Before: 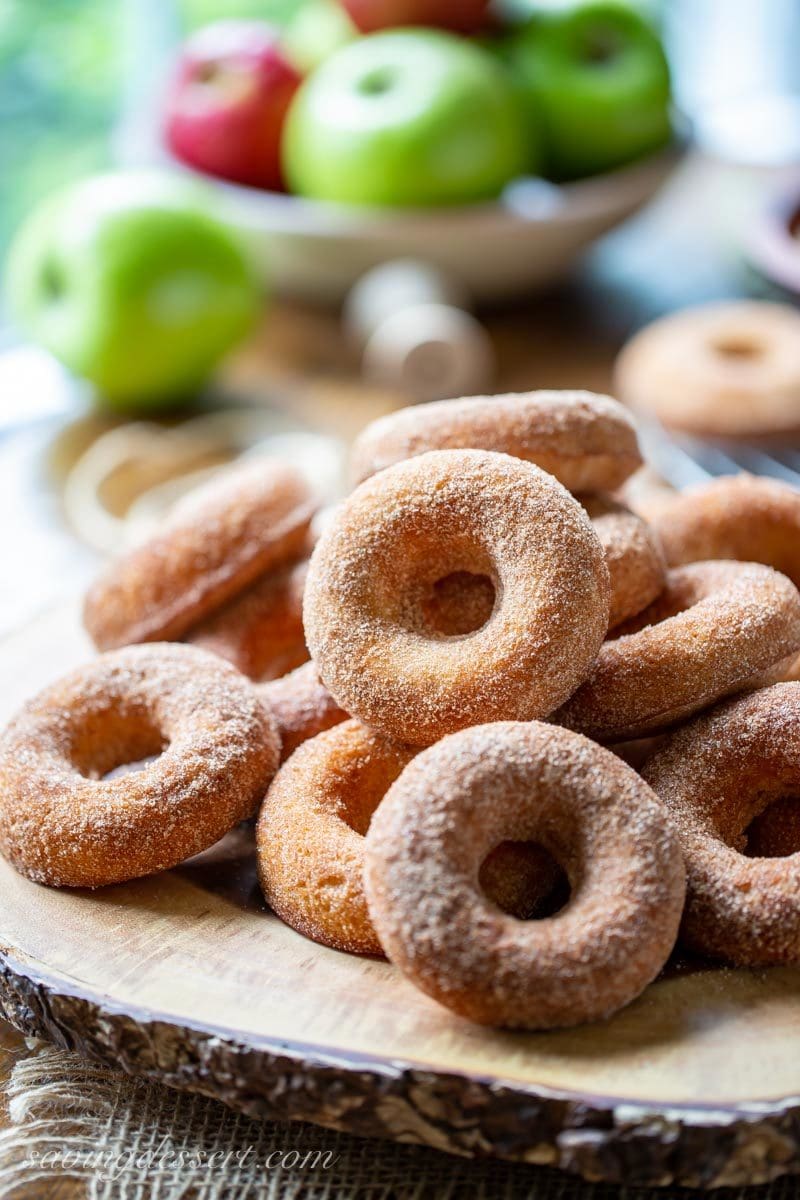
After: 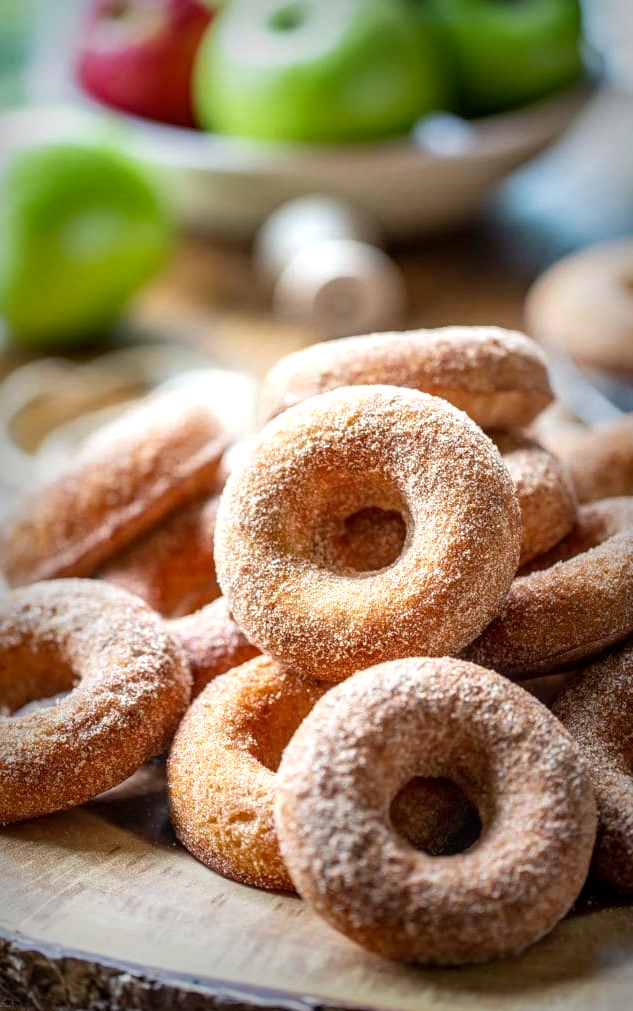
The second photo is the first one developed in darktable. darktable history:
vignetting: fall-off start 53.2%, brightness -0.594, saturation 0, automatic ratio true, width/height ratio 1.313, shape 0.22, unbound false
exposure: exposure 0.3 EV, compensate highlight preservation false
local contrast: on, module defaults
crop: left 11.225%, top 5.381%, right 9.565%, bottom 10.314%
